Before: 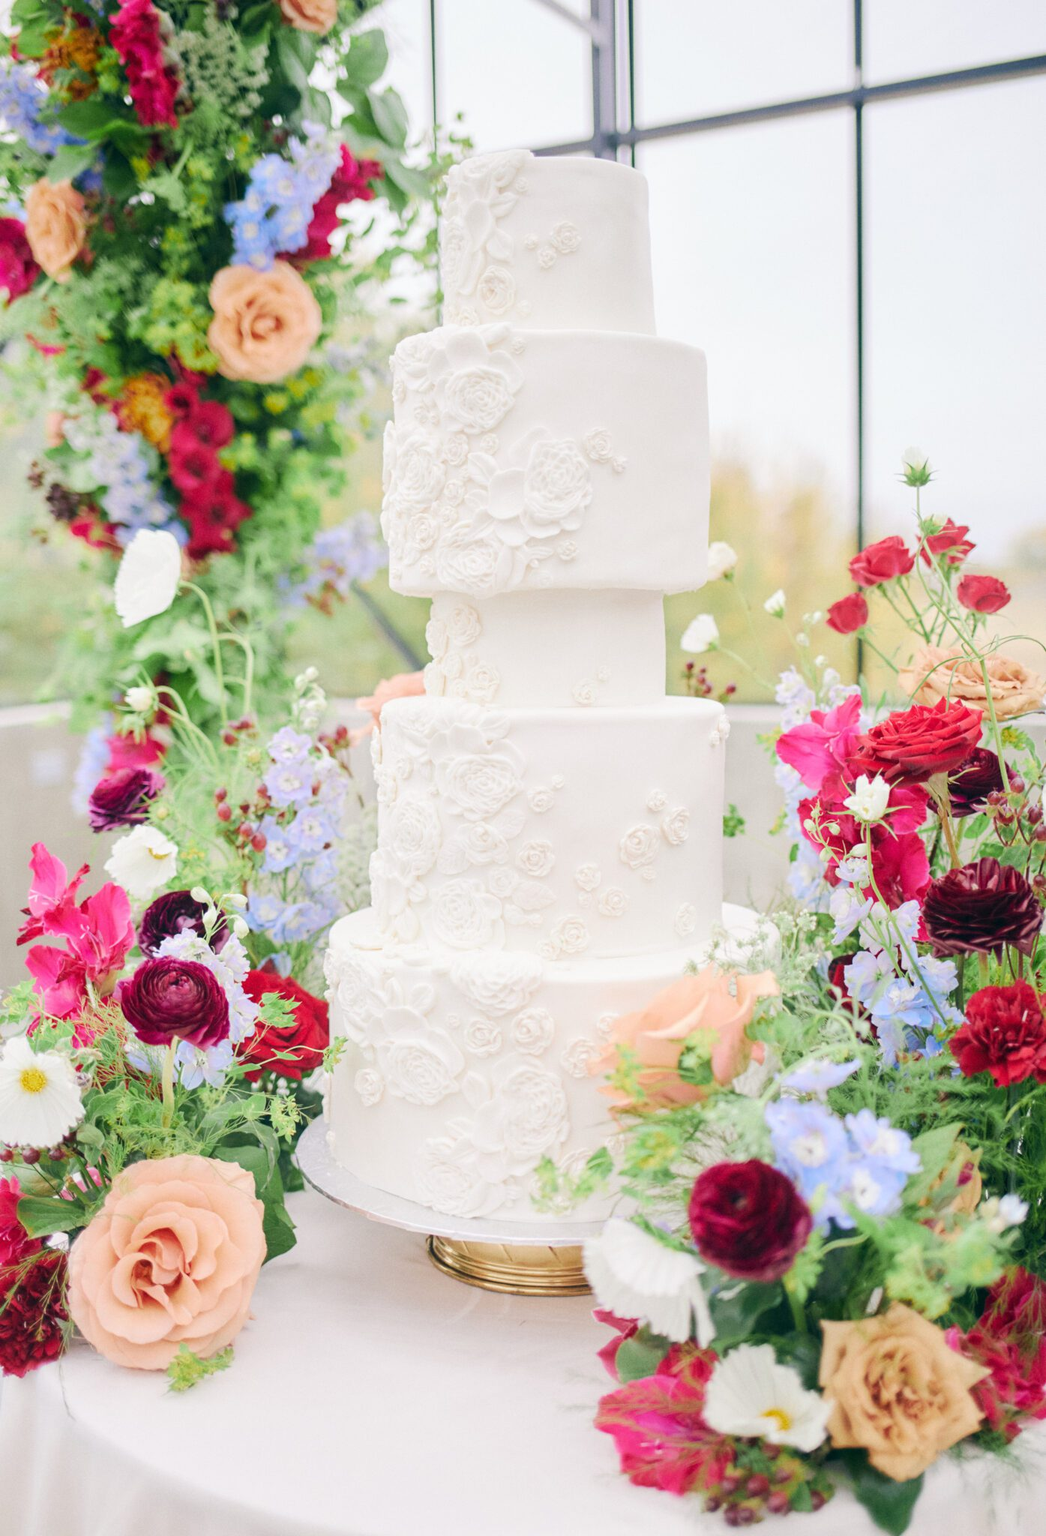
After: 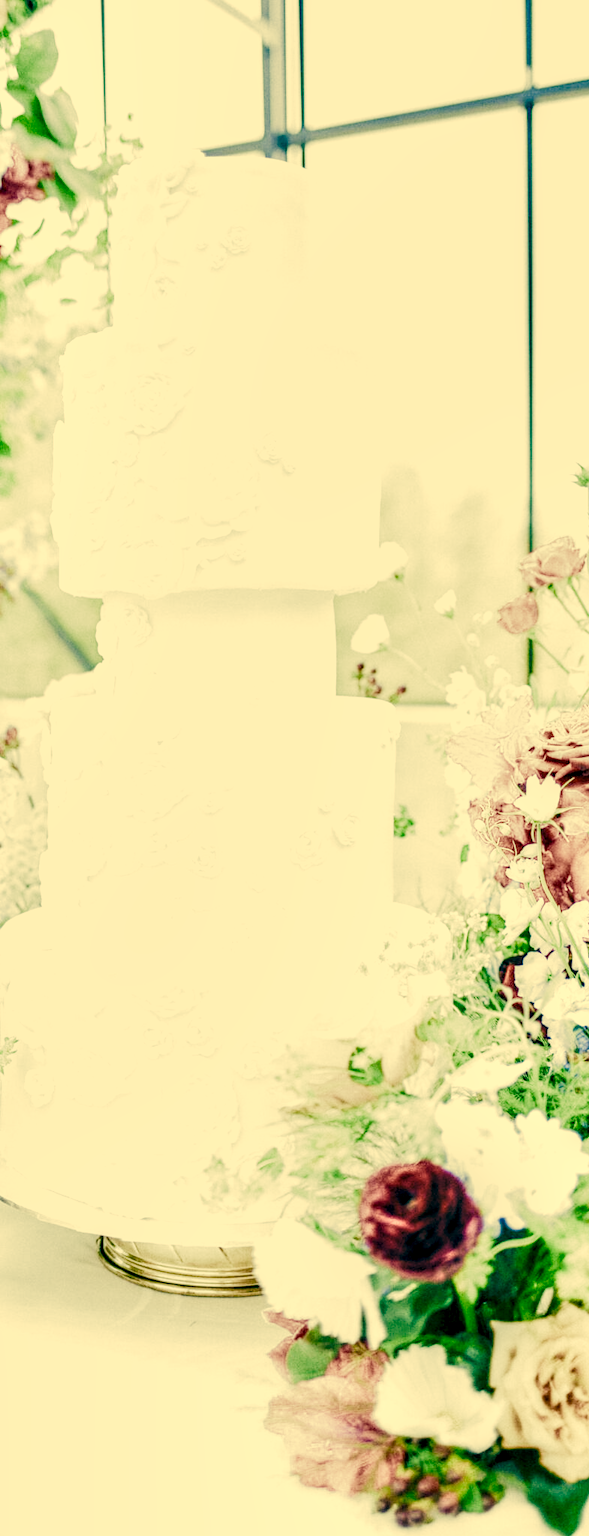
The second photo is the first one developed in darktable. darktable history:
exposure: black level correction 0, exposure 1 EV, compensate highlight preservation false
filmic rgb: black relative exposure -4.02 EV, white relative exposure 2.98 EV, hardness 2.99, contrast 1.386, color science v5 (2021), contrast in shadows safe, contrast in highlights safe
local contrast: highlights 16%, detail 187%
contrast brightness saturation: contrast -0.118
crop: left 31.568%, top 0.013%, right 12.03%
color correction: highlights a* 2.1, highlights b* 33.99, shadows a* -35.98, shadows b* -6.25
color balance rgb: linear chroma grading › global chroma 15.406%, perceptual saturation grading › global saturation 15.584%, perceptual saturation grading › highlights -19.582%, perceptual saturation grading › shadows 20.446%, global vibrance 20%
